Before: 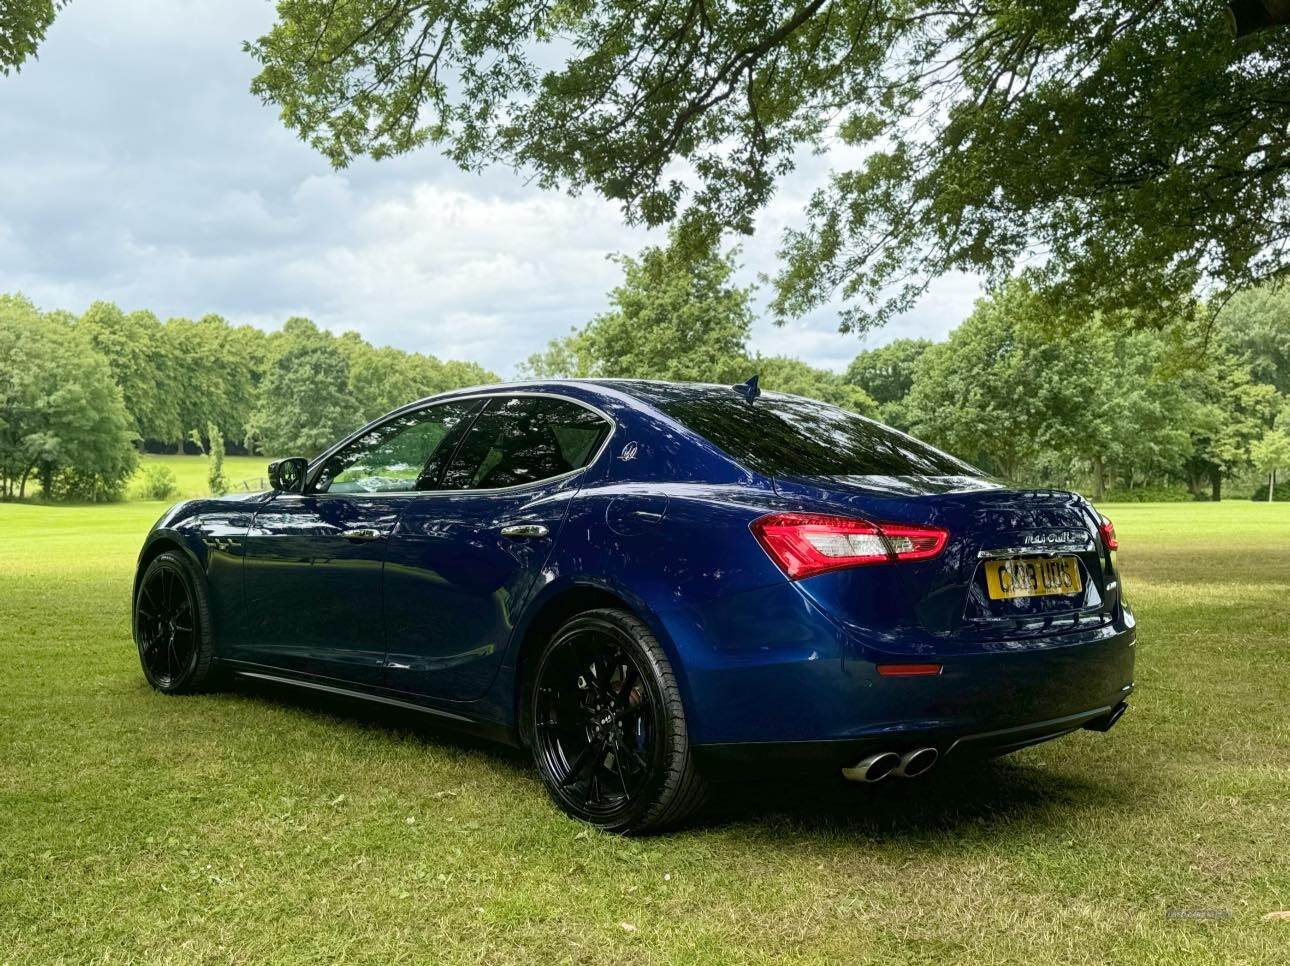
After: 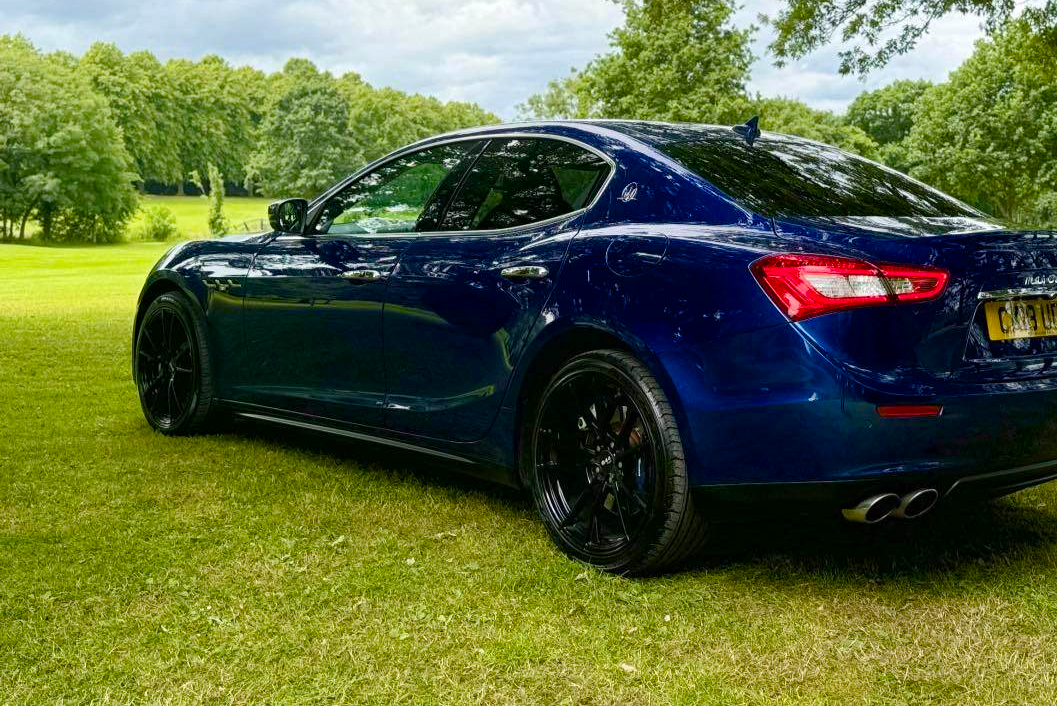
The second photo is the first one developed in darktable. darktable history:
crop: top 26.896%, right 17.997%
color balance rgb: perceptual saturation grading › global saturation 35.131%, perceptual saturation grading › highlights -29.893%, perceptual saturation grading › shadows 35.195%
haze removal: compatibility mode true, adaptive false
